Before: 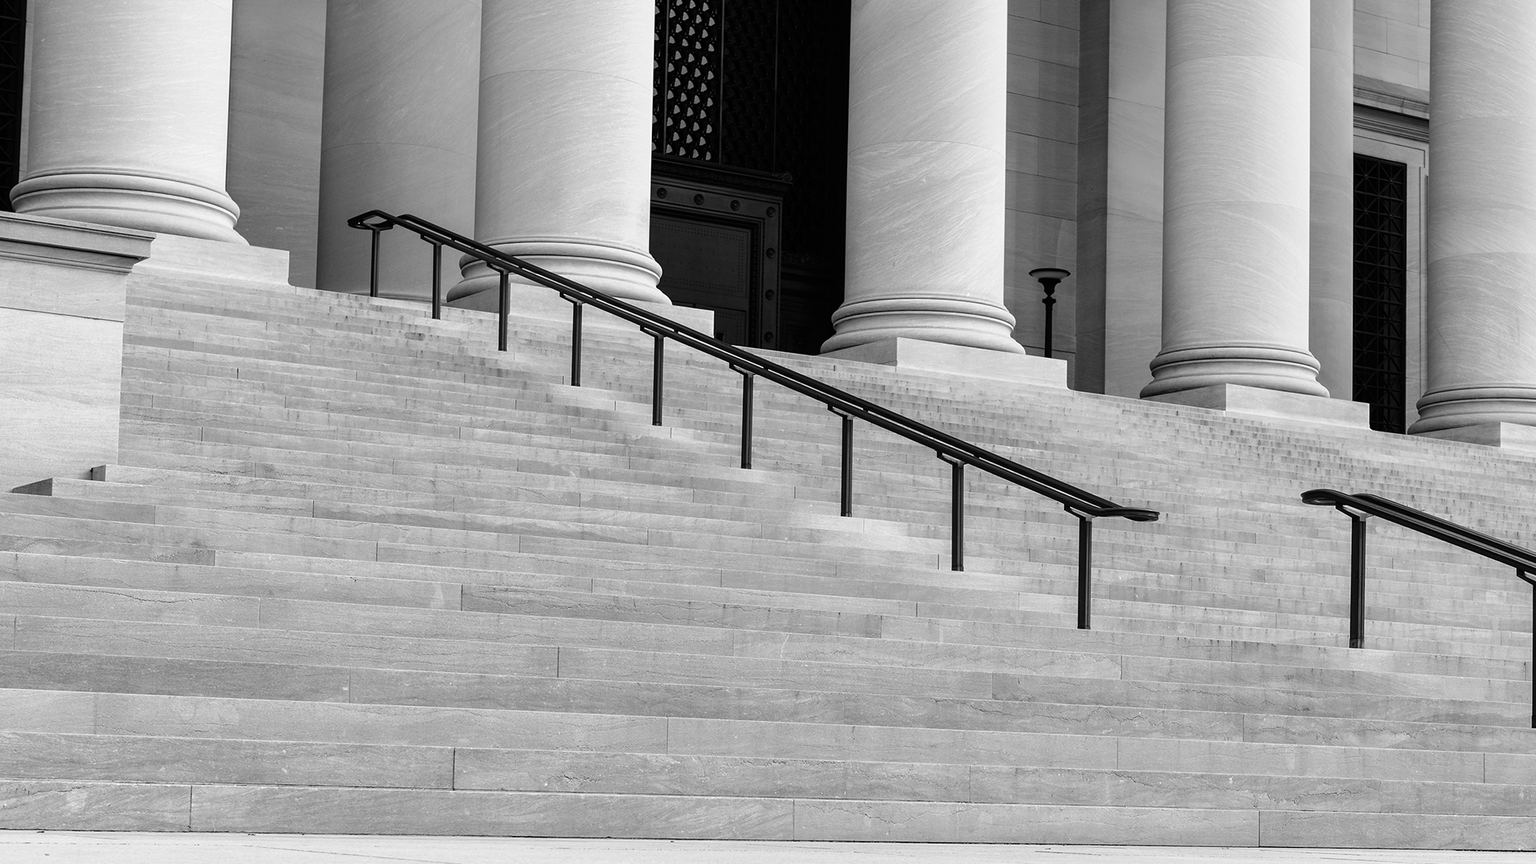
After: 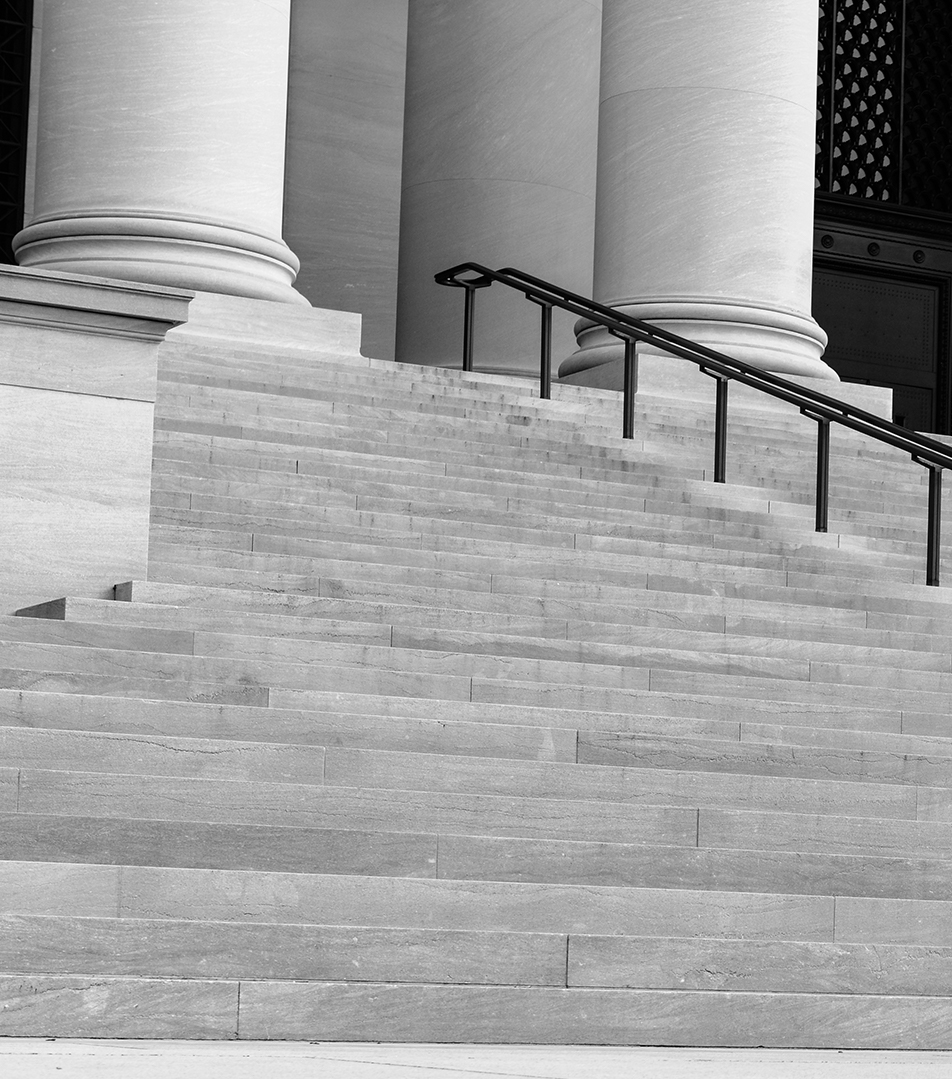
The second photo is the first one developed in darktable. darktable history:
base curve: curves: ch0 [(0, 0) (0.472, 0.455) (1, 1)]
crop and rotate: left 0.043%, top 0%, right 50.328%
